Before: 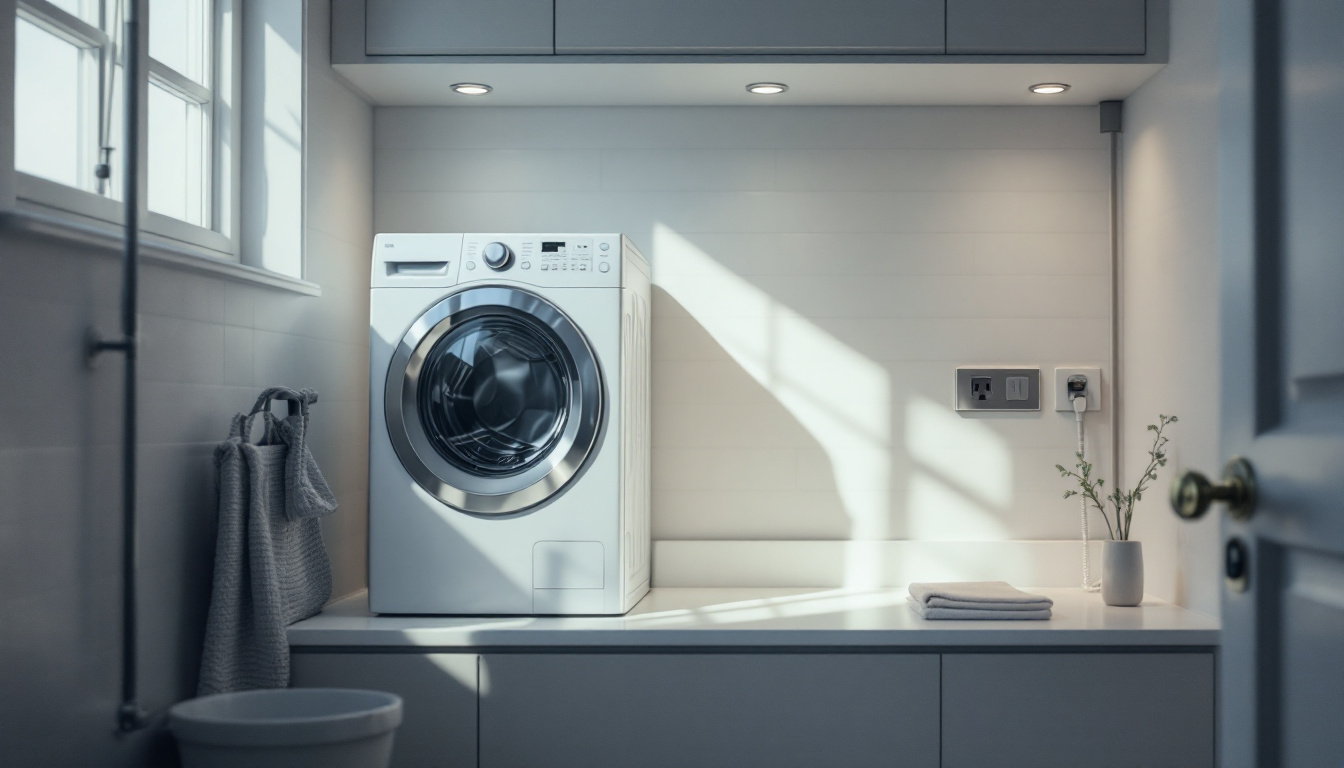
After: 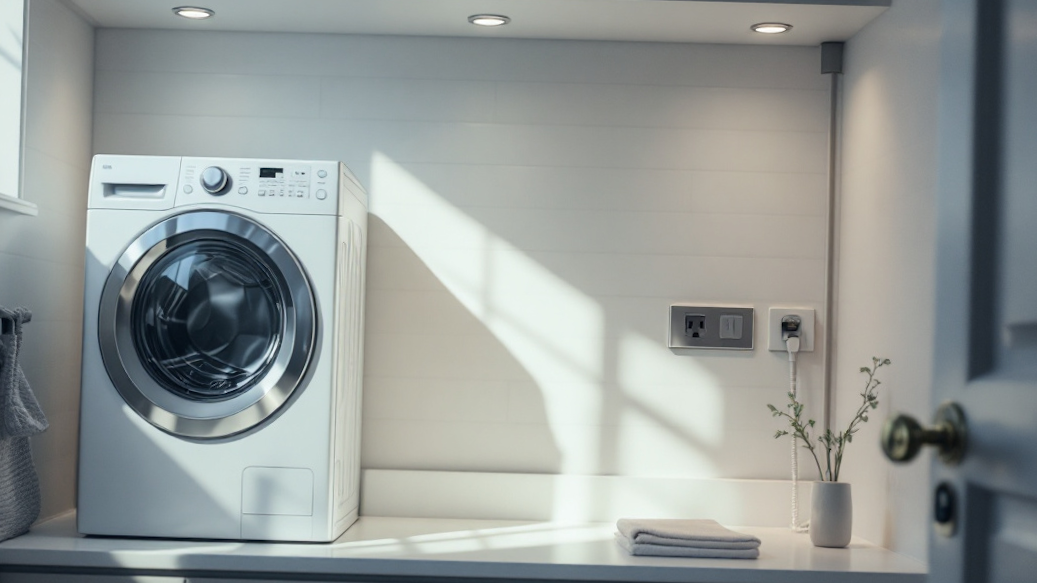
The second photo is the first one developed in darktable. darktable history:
rotate and perspective: rotation 1.57°, crop left 0.018, crop right 0.982, crop top 0.039, crop bottom 0.961
crop and rotate: left 20.74%, top 7.912%, right 0.375%, bottom 13.378%
